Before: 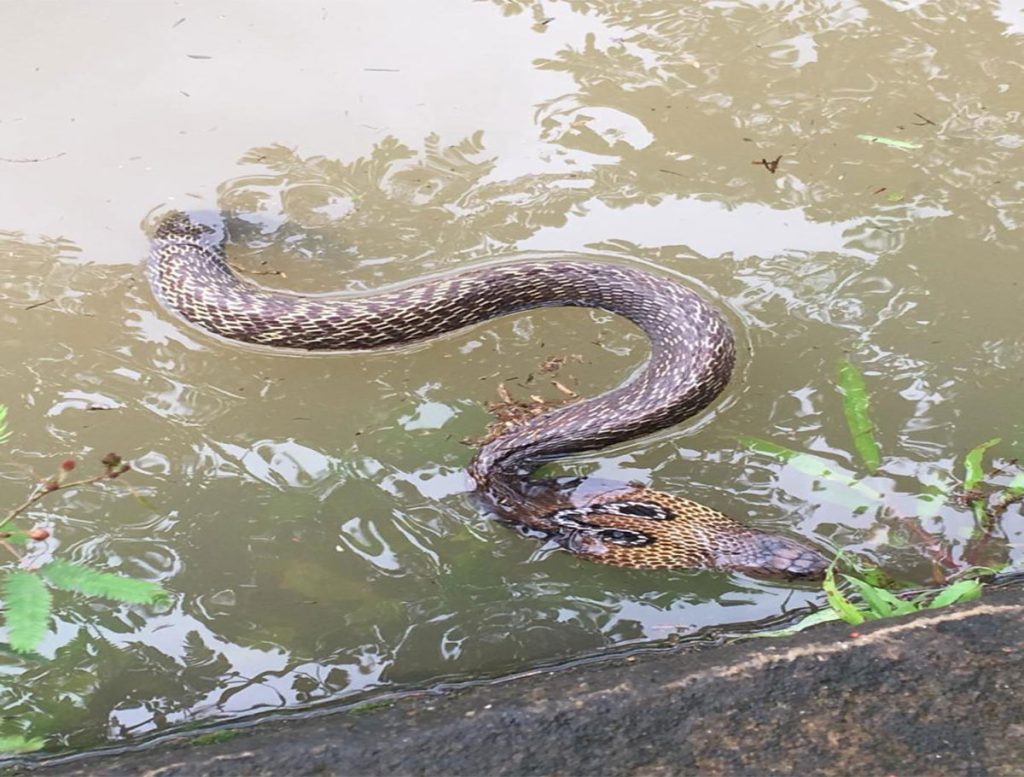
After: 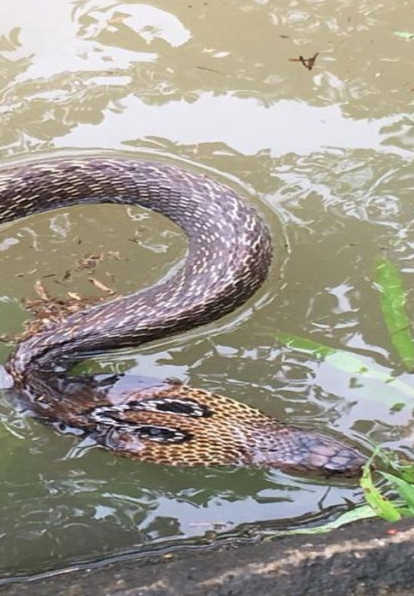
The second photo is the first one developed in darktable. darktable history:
crop: left 45.258%, top 13.295%, right 14.246%, bottom 9.93%
shadows and highlights: shadows -69.35, highlights 33.41, soften with gaussian
